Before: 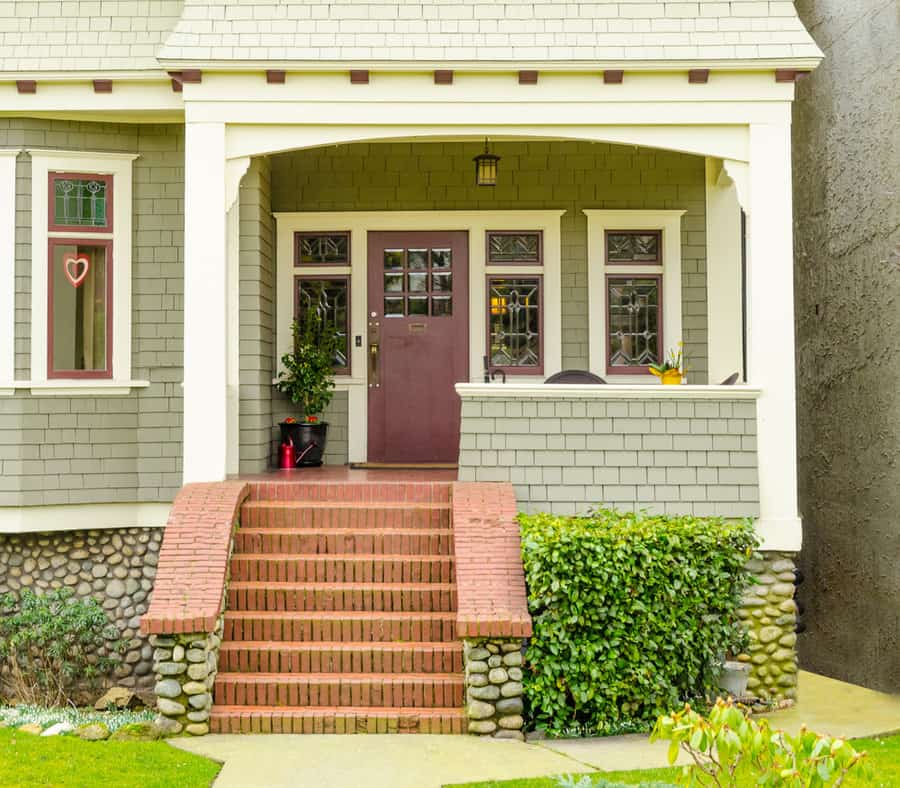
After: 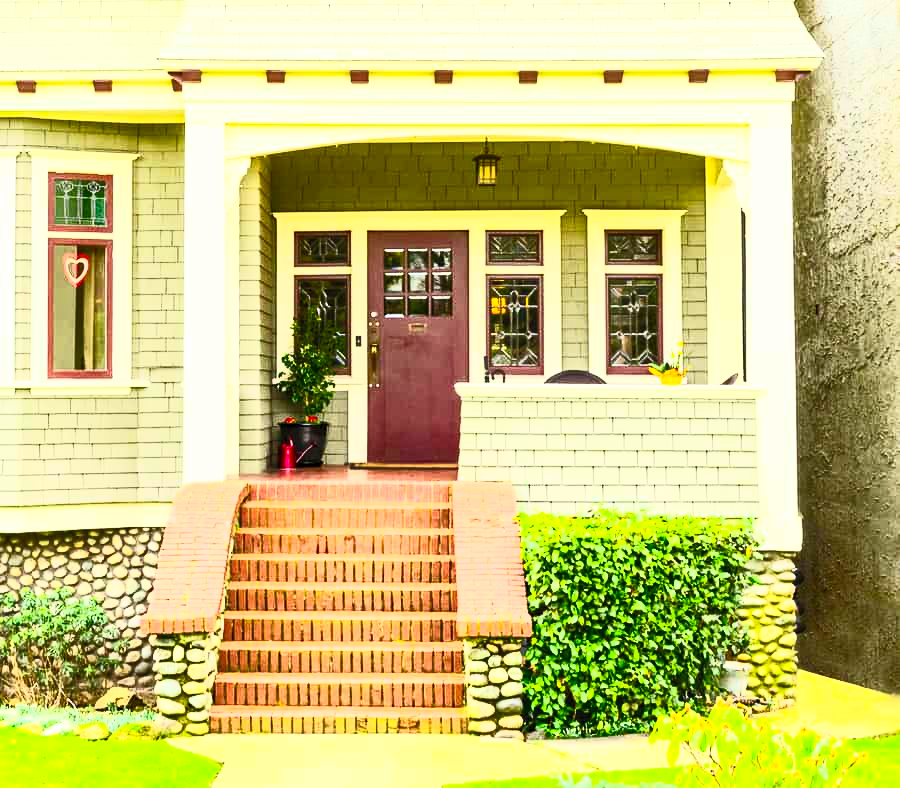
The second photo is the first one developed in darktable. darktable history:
haze removal: compatibility mode true, adaptive false
contrast brightness saturation: contrast 0.834, brightness 0.604, saturation 0.604
